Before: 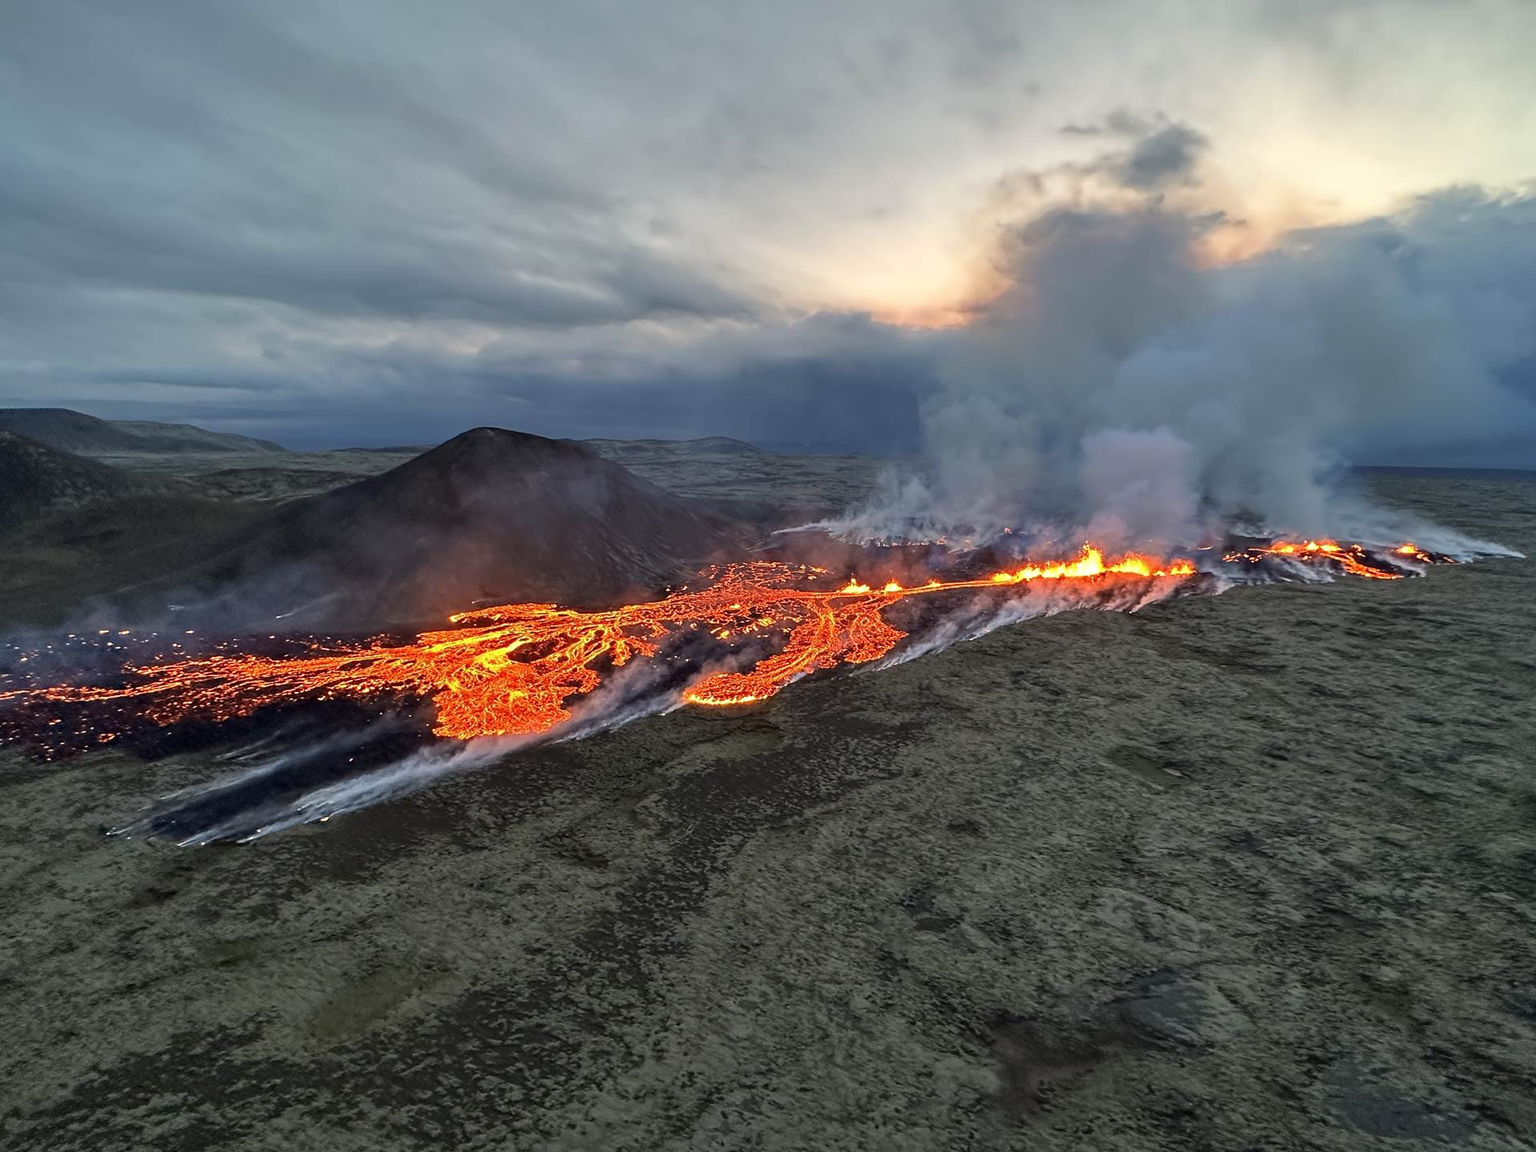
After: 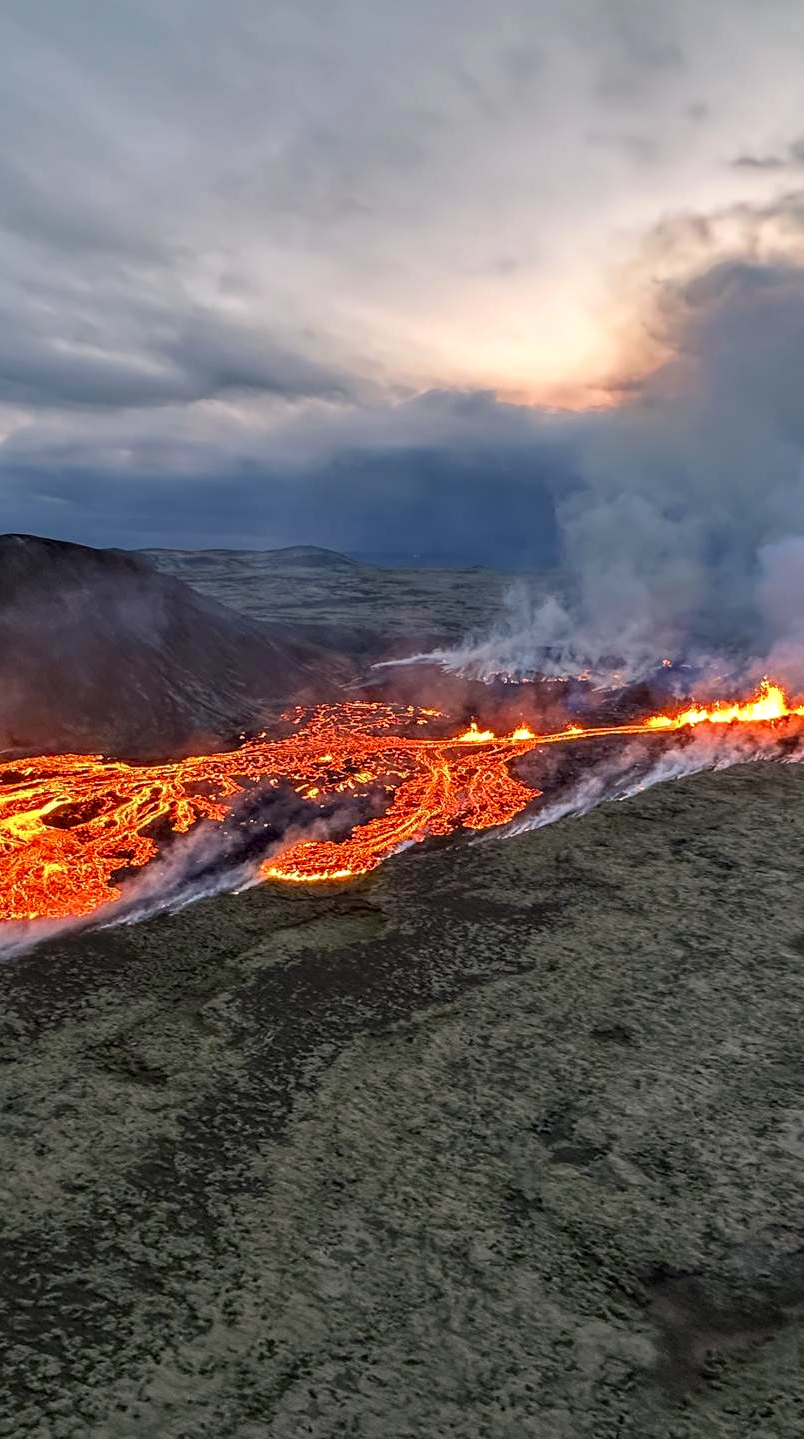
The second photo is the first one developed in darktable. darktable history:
tone equalizer: edges refinement/feathering 500, mask exposure compensation -1.57 EV, preserve details no
crop: left 30.935%, right 27.19%
local contrast: on, module defaults
color balance rgb: highlights gain › chroma 1.456%, highlights gain › hue 312.84°, perceptual saturation grading › global saturation 20%, perceptual saturation grading › highlights -25.726%, perceptual saturation grading › shadows 25.414%, global vibrance 14.685%
